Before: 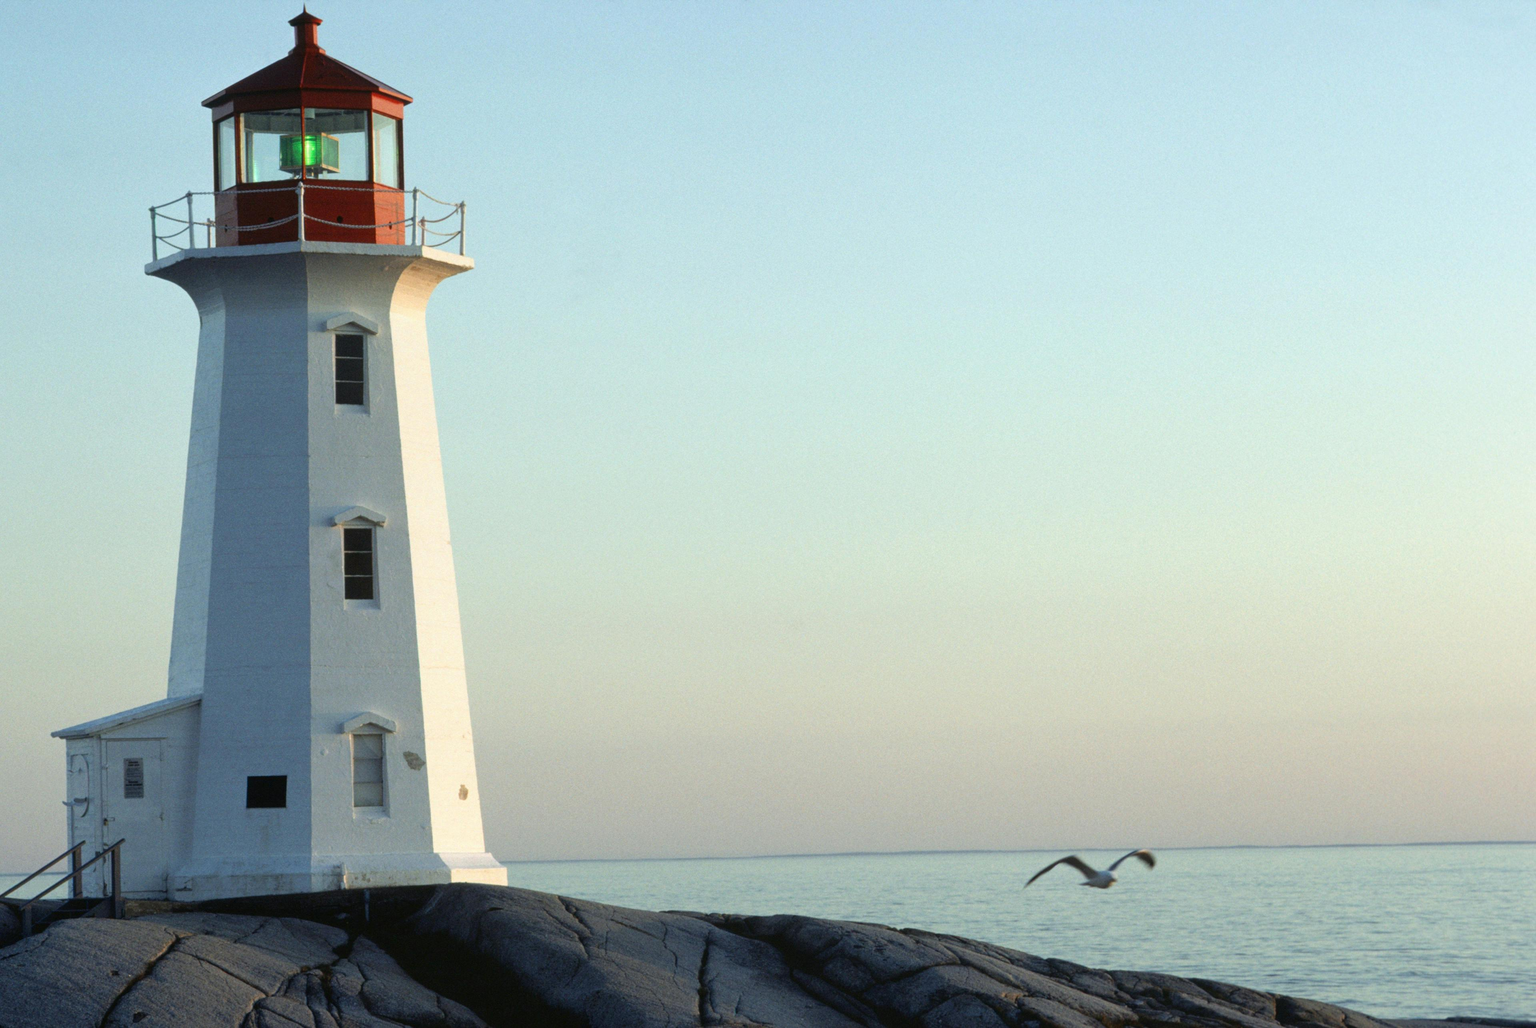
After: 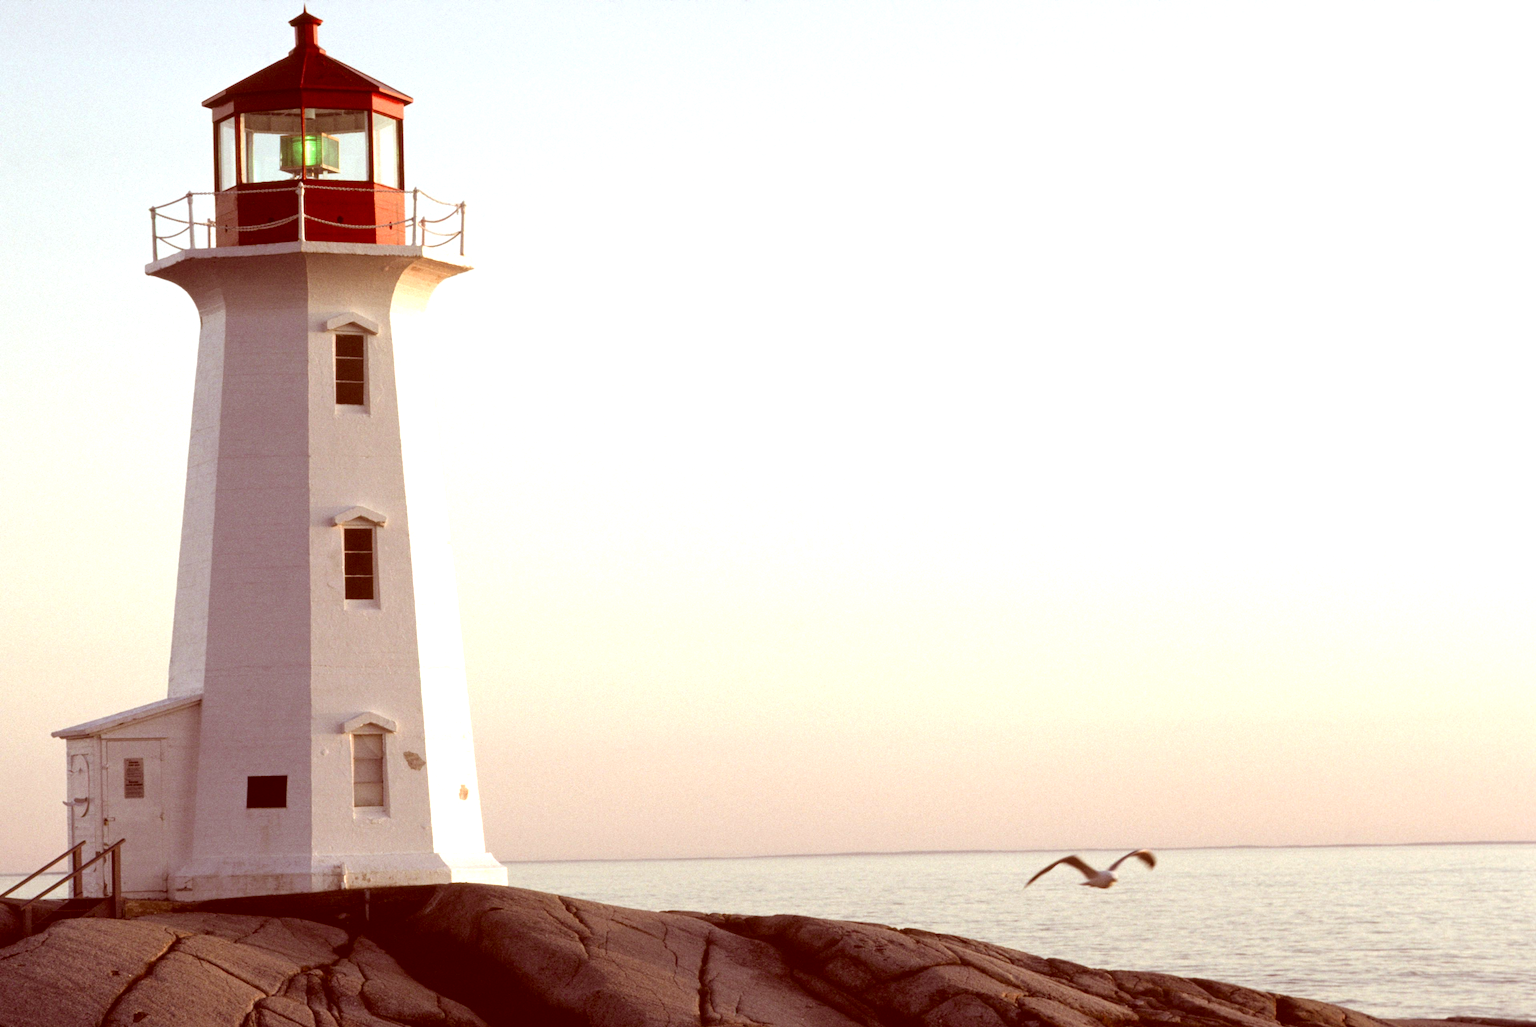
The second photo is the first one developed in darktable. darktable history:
tone equalizer: on, module defaults
exposure: black level correction 0, exposure 0.7 EV, compensate exposure bias true, compensate highlight preservation false
color correction: highlights a* 9.03, highlights b* 8.71, shadows a* 40, shadows b* 40, saturation 0.8
